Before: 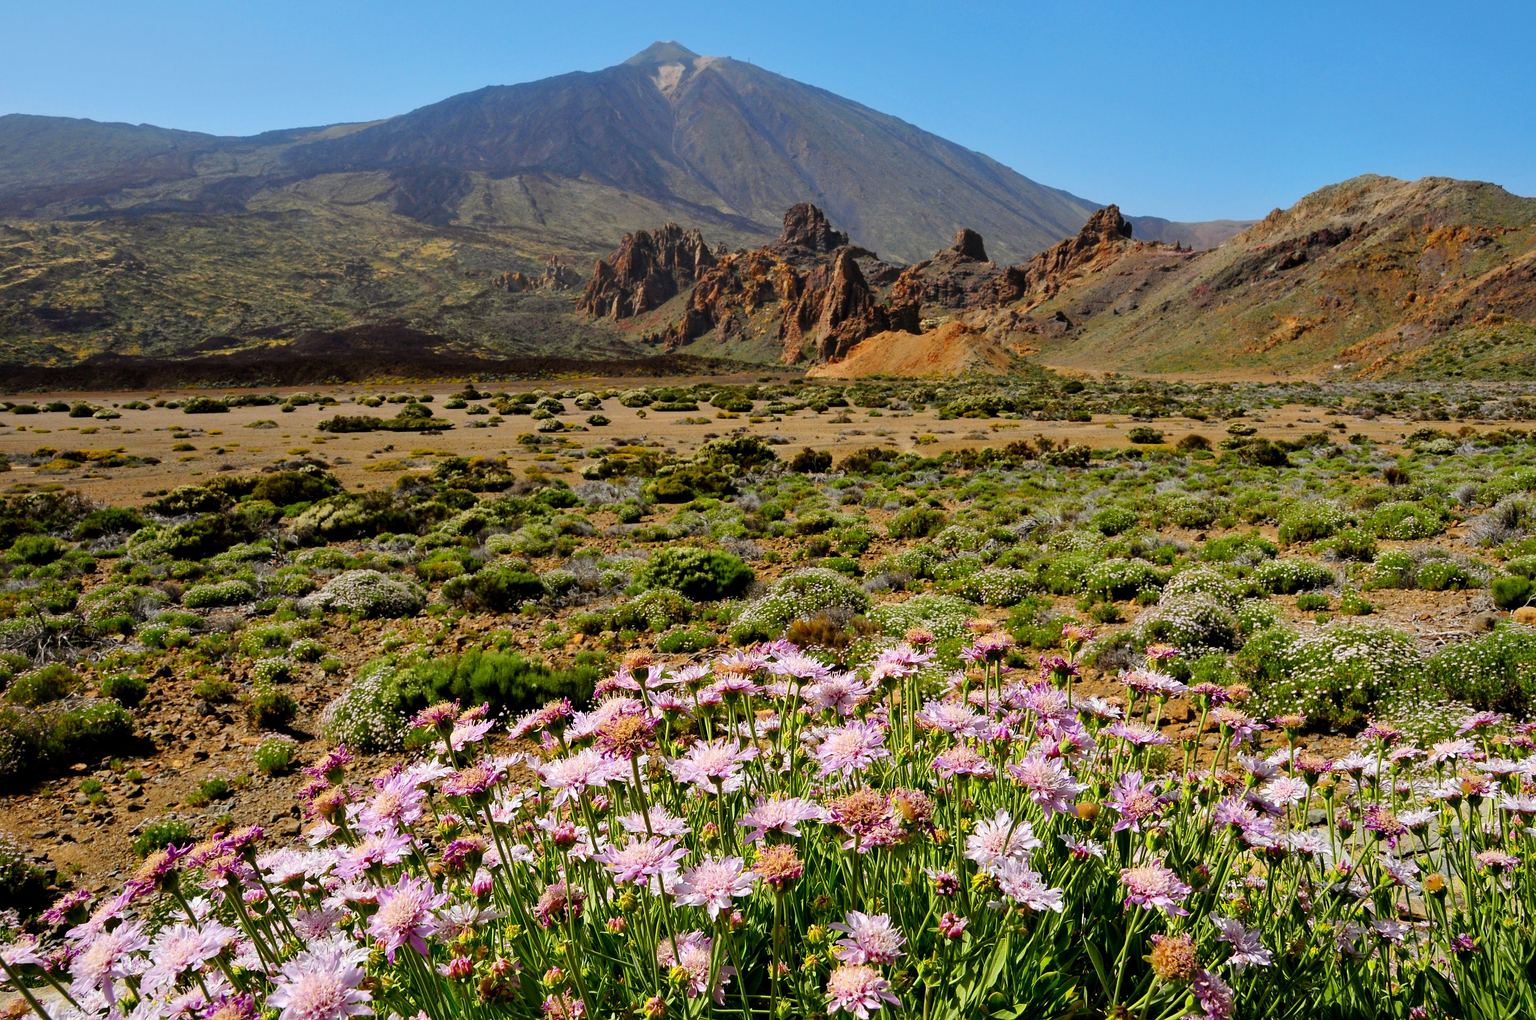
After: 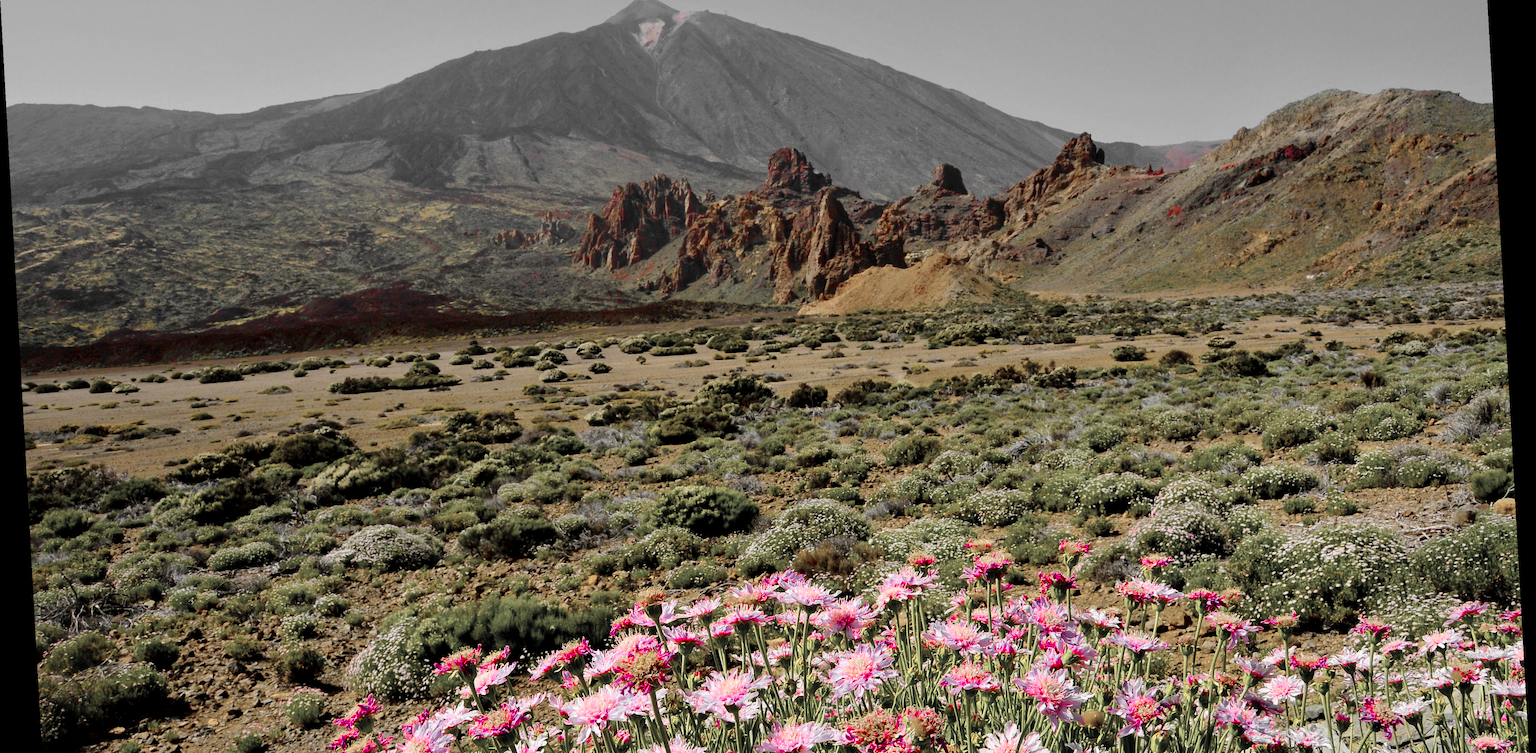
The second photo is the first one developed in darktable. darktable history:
rotate and perspective: rotation -3.18°, automatic cropping off
crop and rotate: top 8.293%, bottom 20.996%
color balance rgb: perceptual saturation grading › global saturation 30%, global vibrance 20%
color zones: curves: ch1 [(0, 0.831) (0.08, 0.771) (0.157, 0.268) (0.241, 0.207) (0.562, -0.005) (0.714, -0.013) (0.876, 0.01) (1, 0.831)]
